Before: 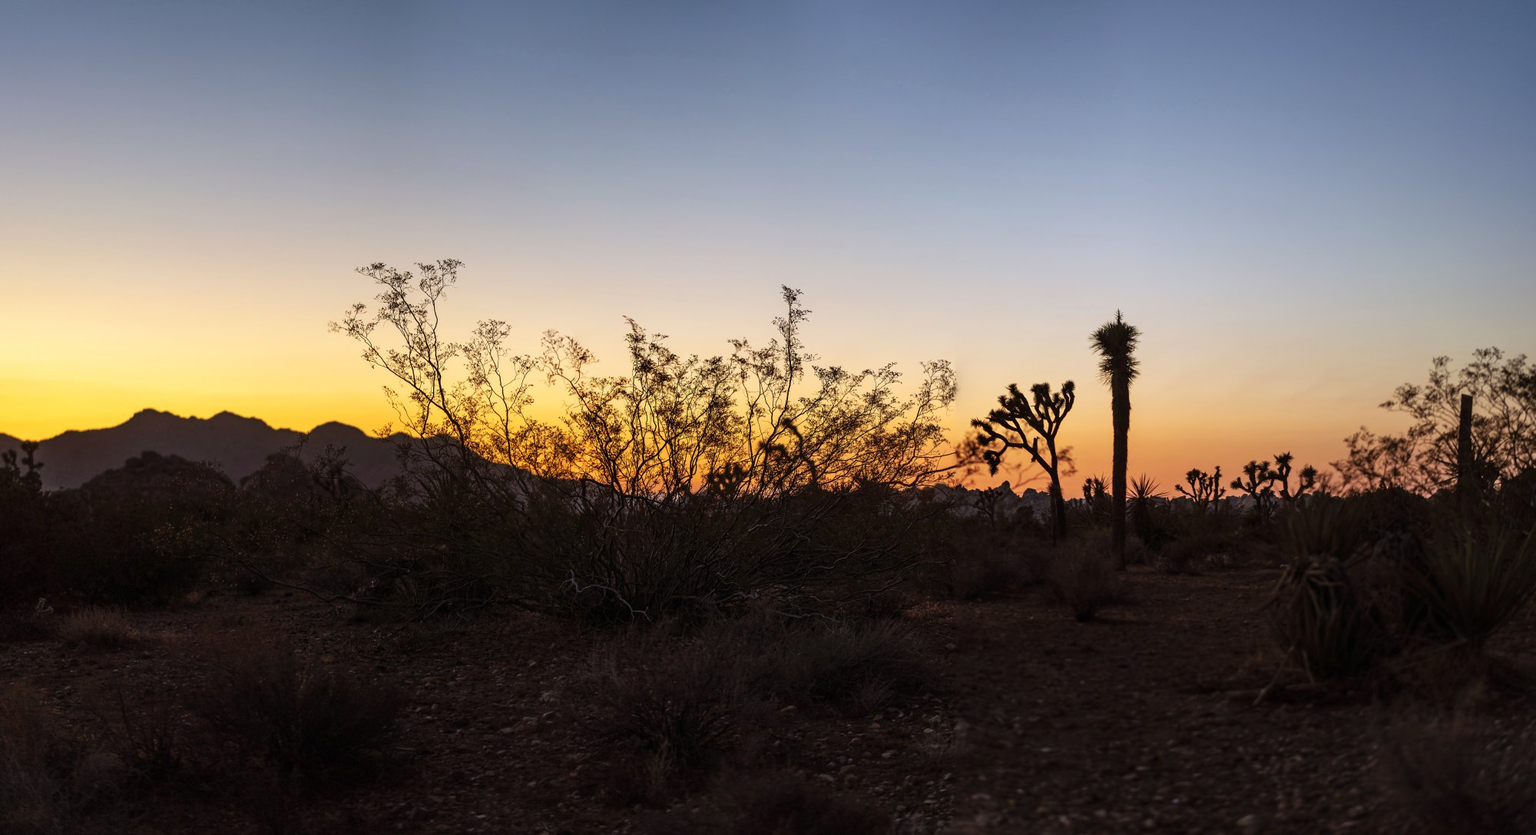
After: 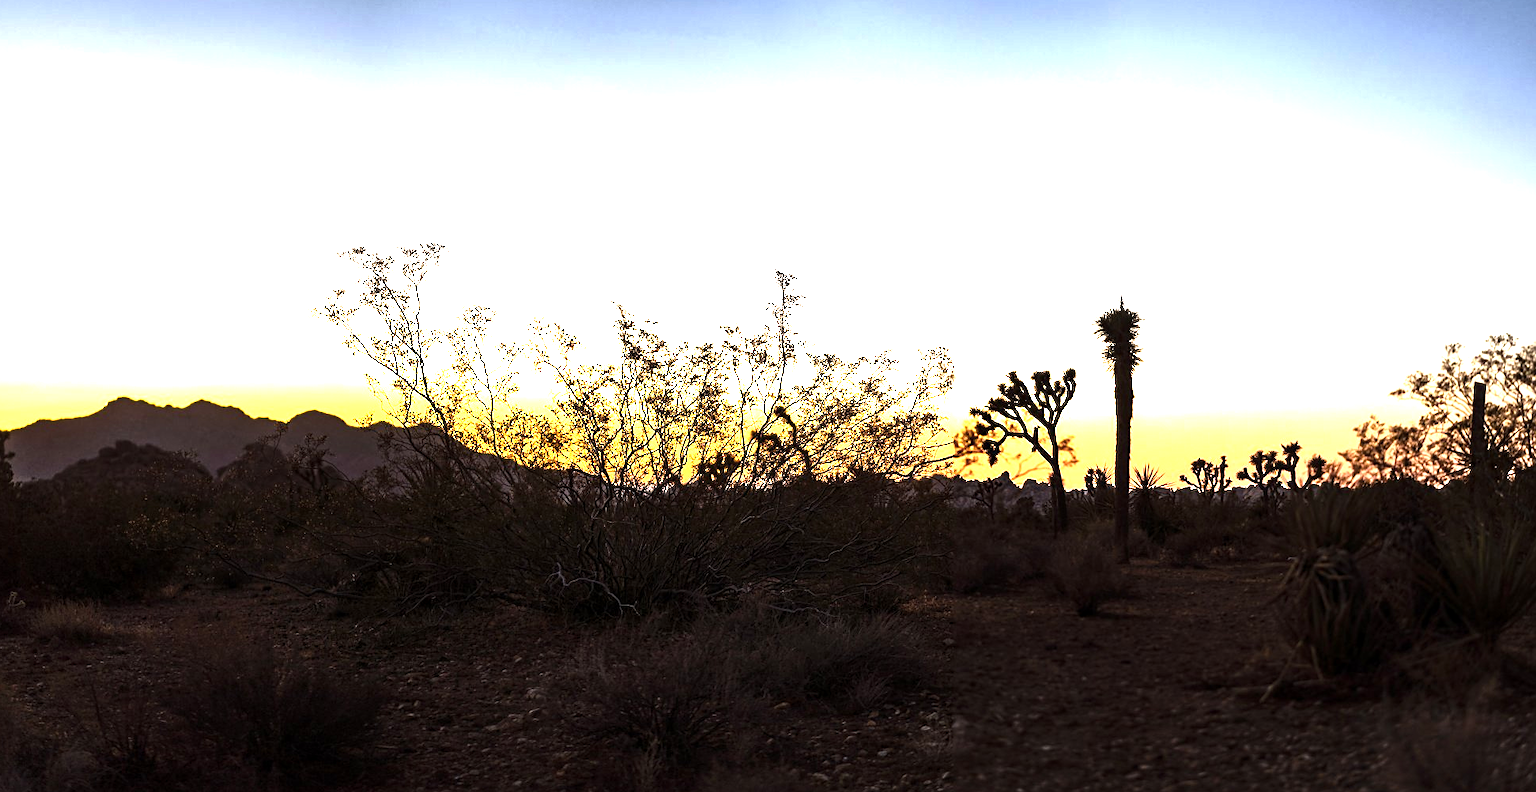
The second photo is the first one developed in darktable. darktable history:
color balance rgb: perceptual saturation grading › global saturation 27.612%, perceptual saturation grading › highlights -24.741%, perceptual saturation grading › shadows 25.945%, perceptual brilliance grading › global brilliance 30.214%, perceptual brilliance grading › highlights 50.455%, perceptual brilliance grading › mid-tones 50.317%, perceptual brilliance grading › shadows -21.237%
sharpen: amount 0.201
color correction: highlights b* -0.062, saturation 0.775
local contrast: highlights 103%, shadows 99%, detail 119%, midtone range 0.2
crop: left 1.939%, top 2.839%, right 0.906%, bottom 4.919%
